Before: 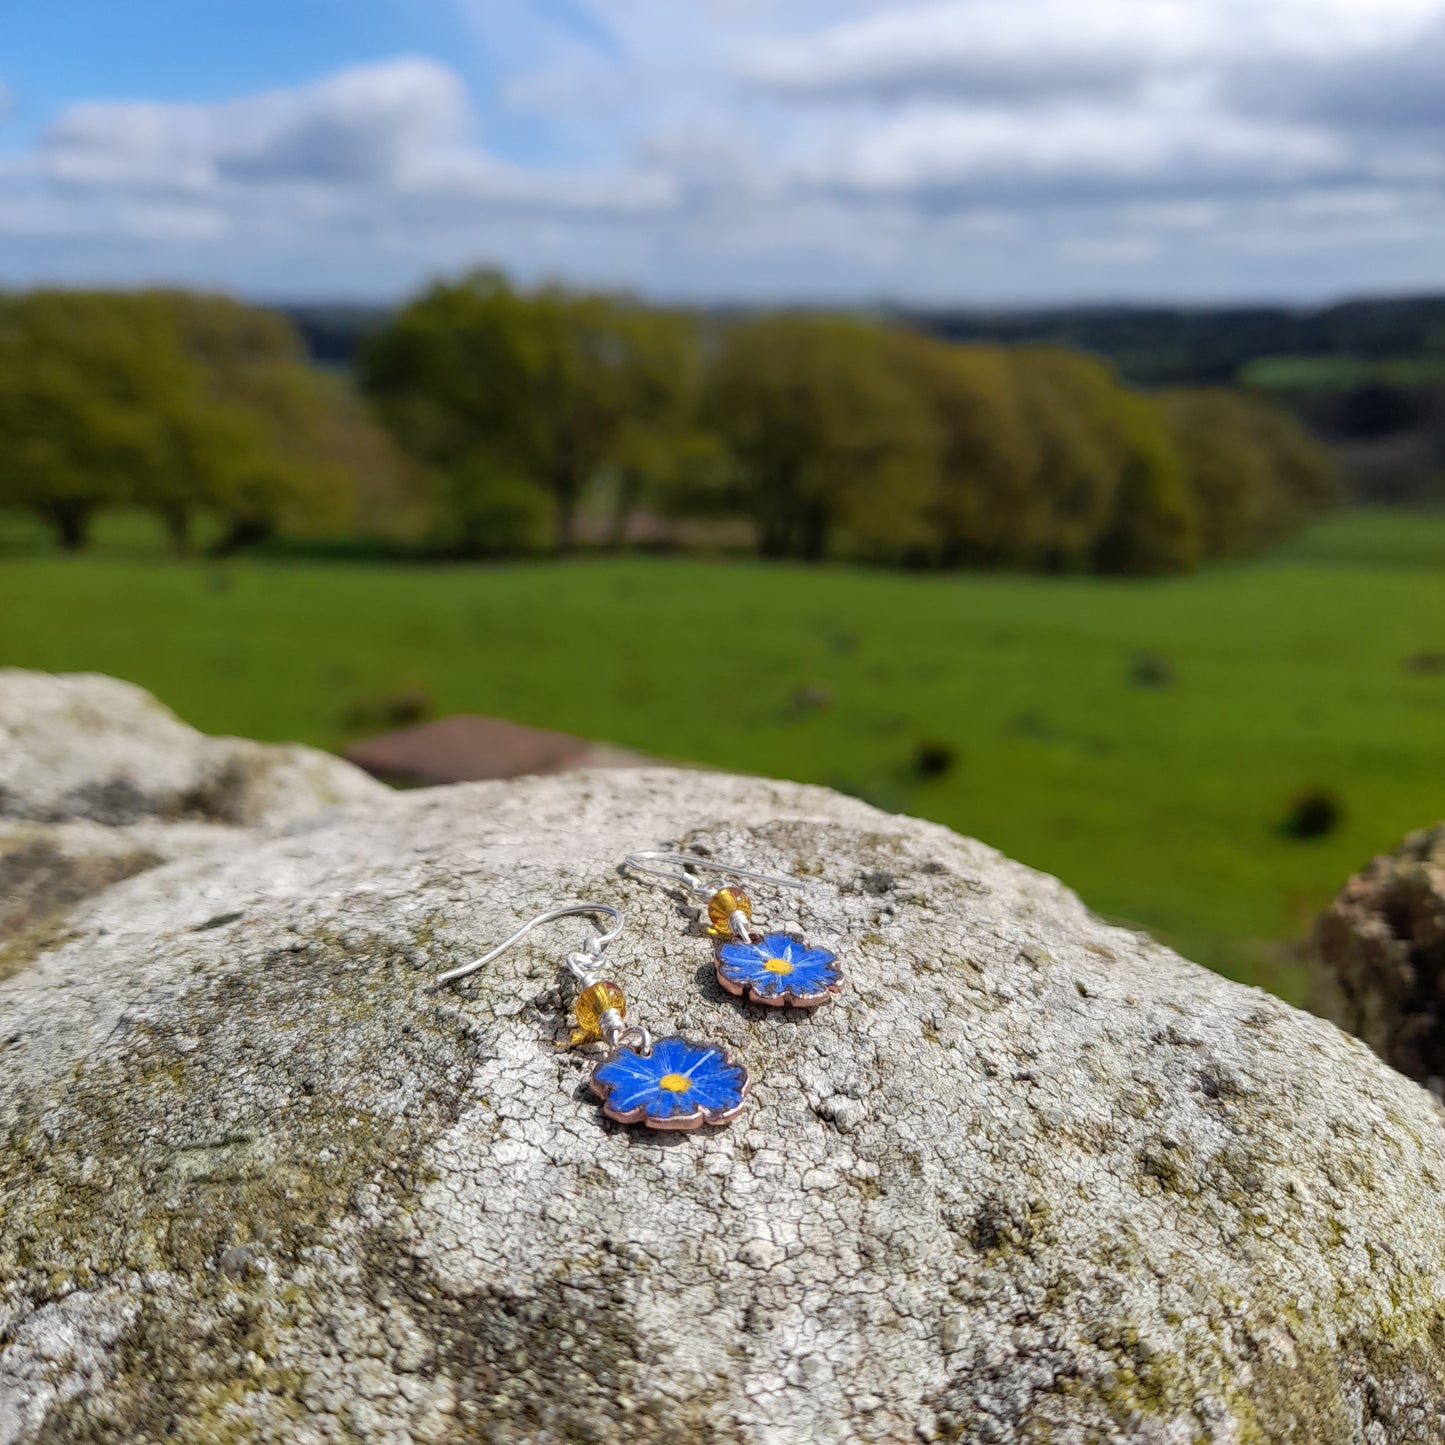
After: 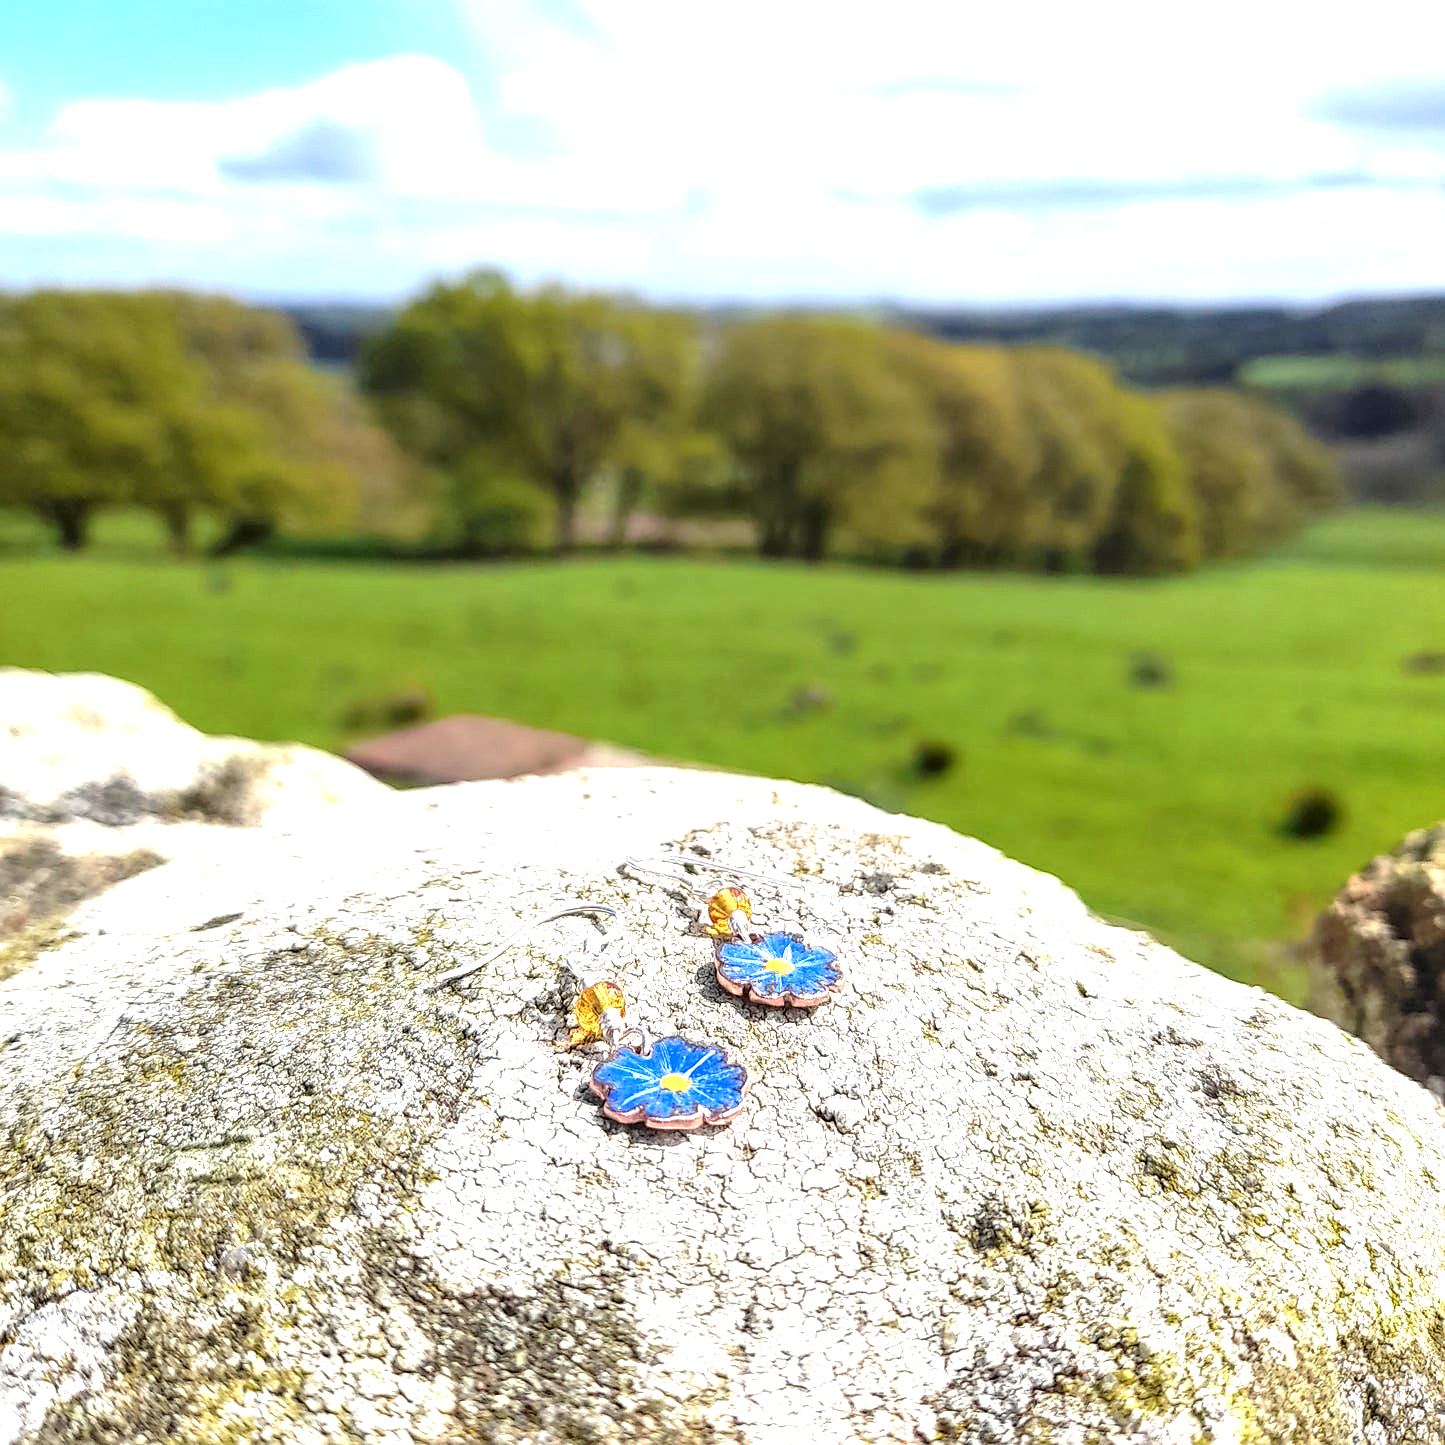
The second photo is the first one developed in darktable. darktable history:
sharpen: on, module defaults
exposure: exposure 1.5 EV, compensate highlight preservation false
local contrast: on, module defaults
